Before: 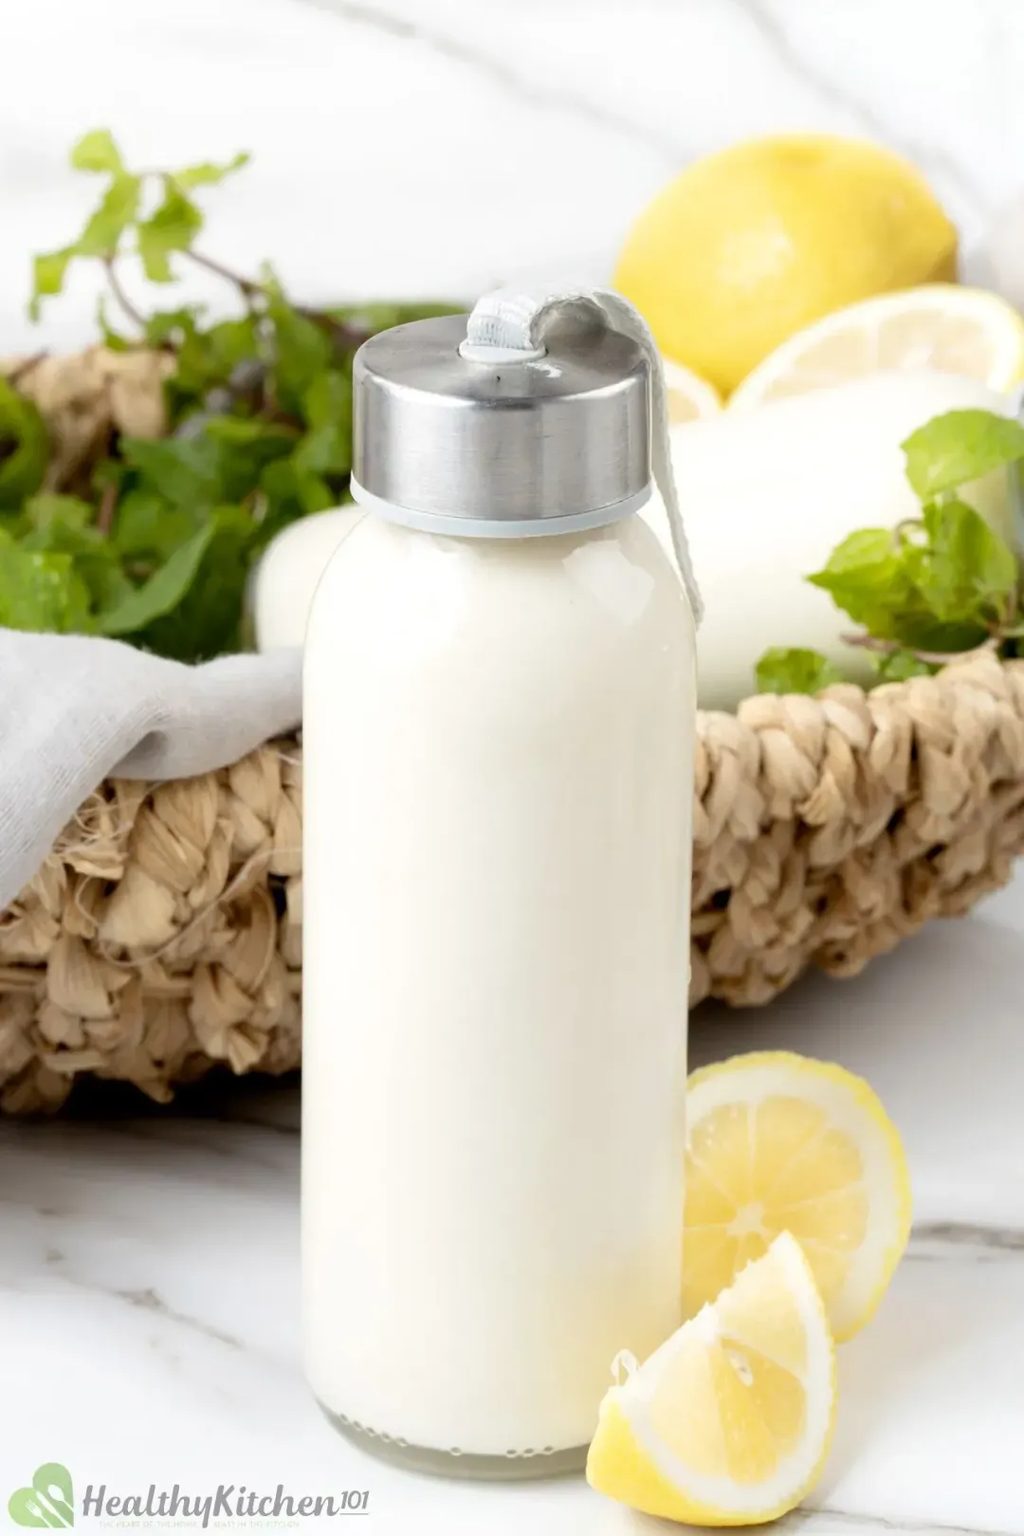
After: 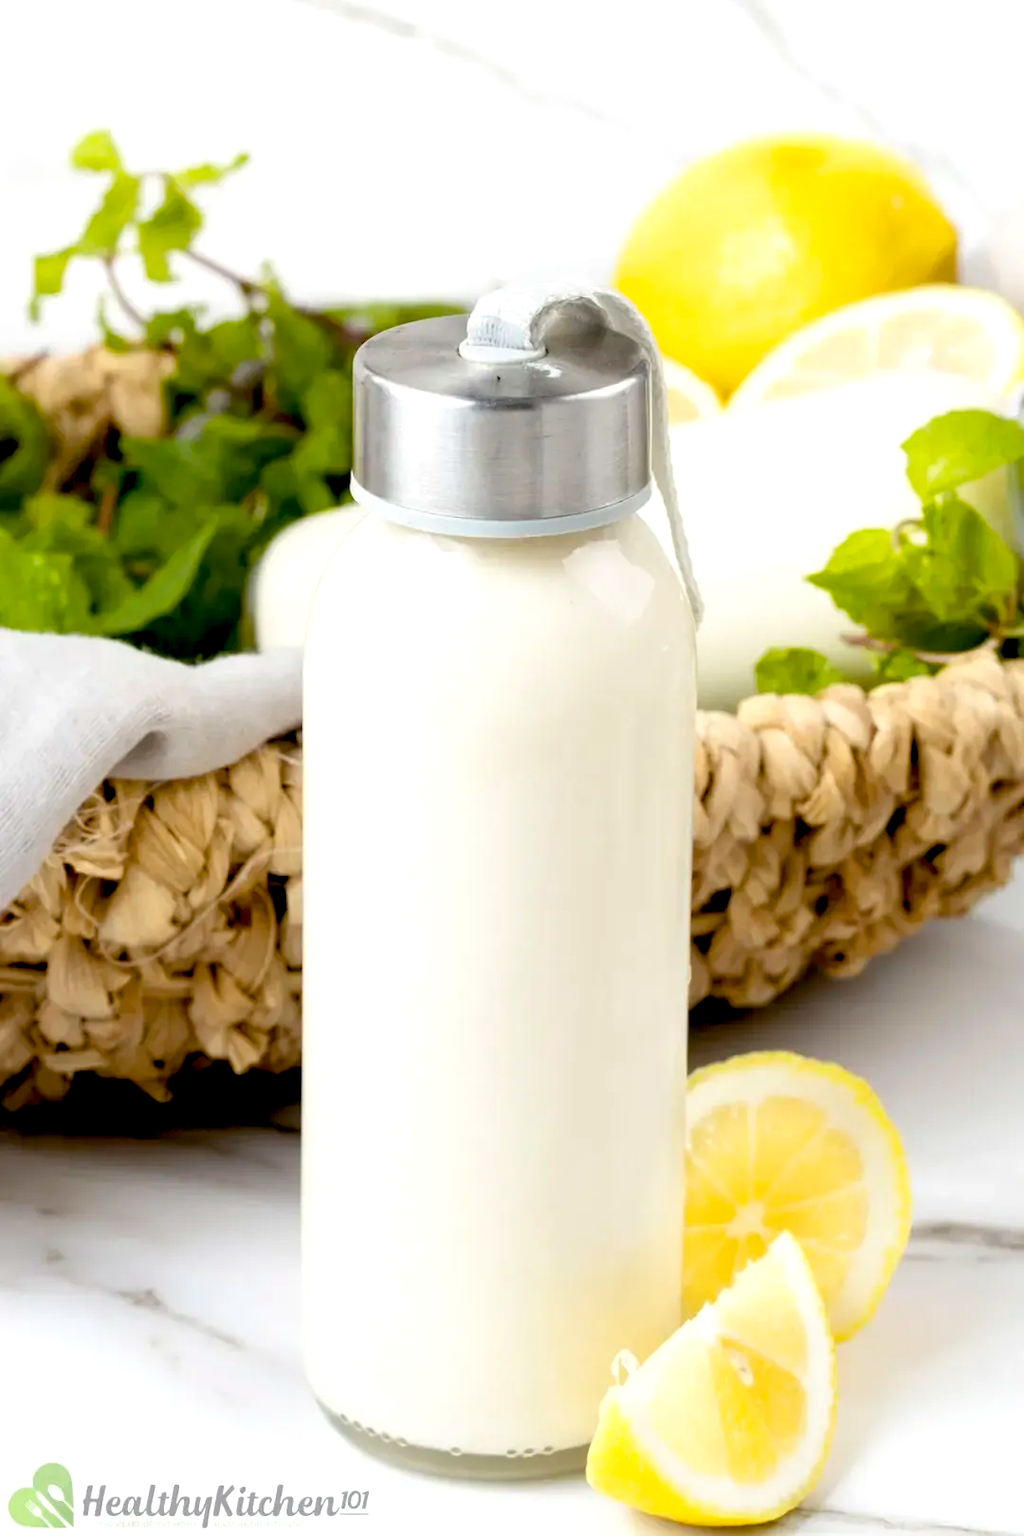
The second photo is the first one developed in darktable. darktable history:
color balance rgb: global offset › luminance -1.01%, linear chroma grading › global chroma 14.755%, perceptual saturation grading › global saturation 11.998%, perceptual brilliance grading › global brilliance 2.837%
exposure: black level correction 0.007, exposure 0.087 EV, compensate highlight preservation false
